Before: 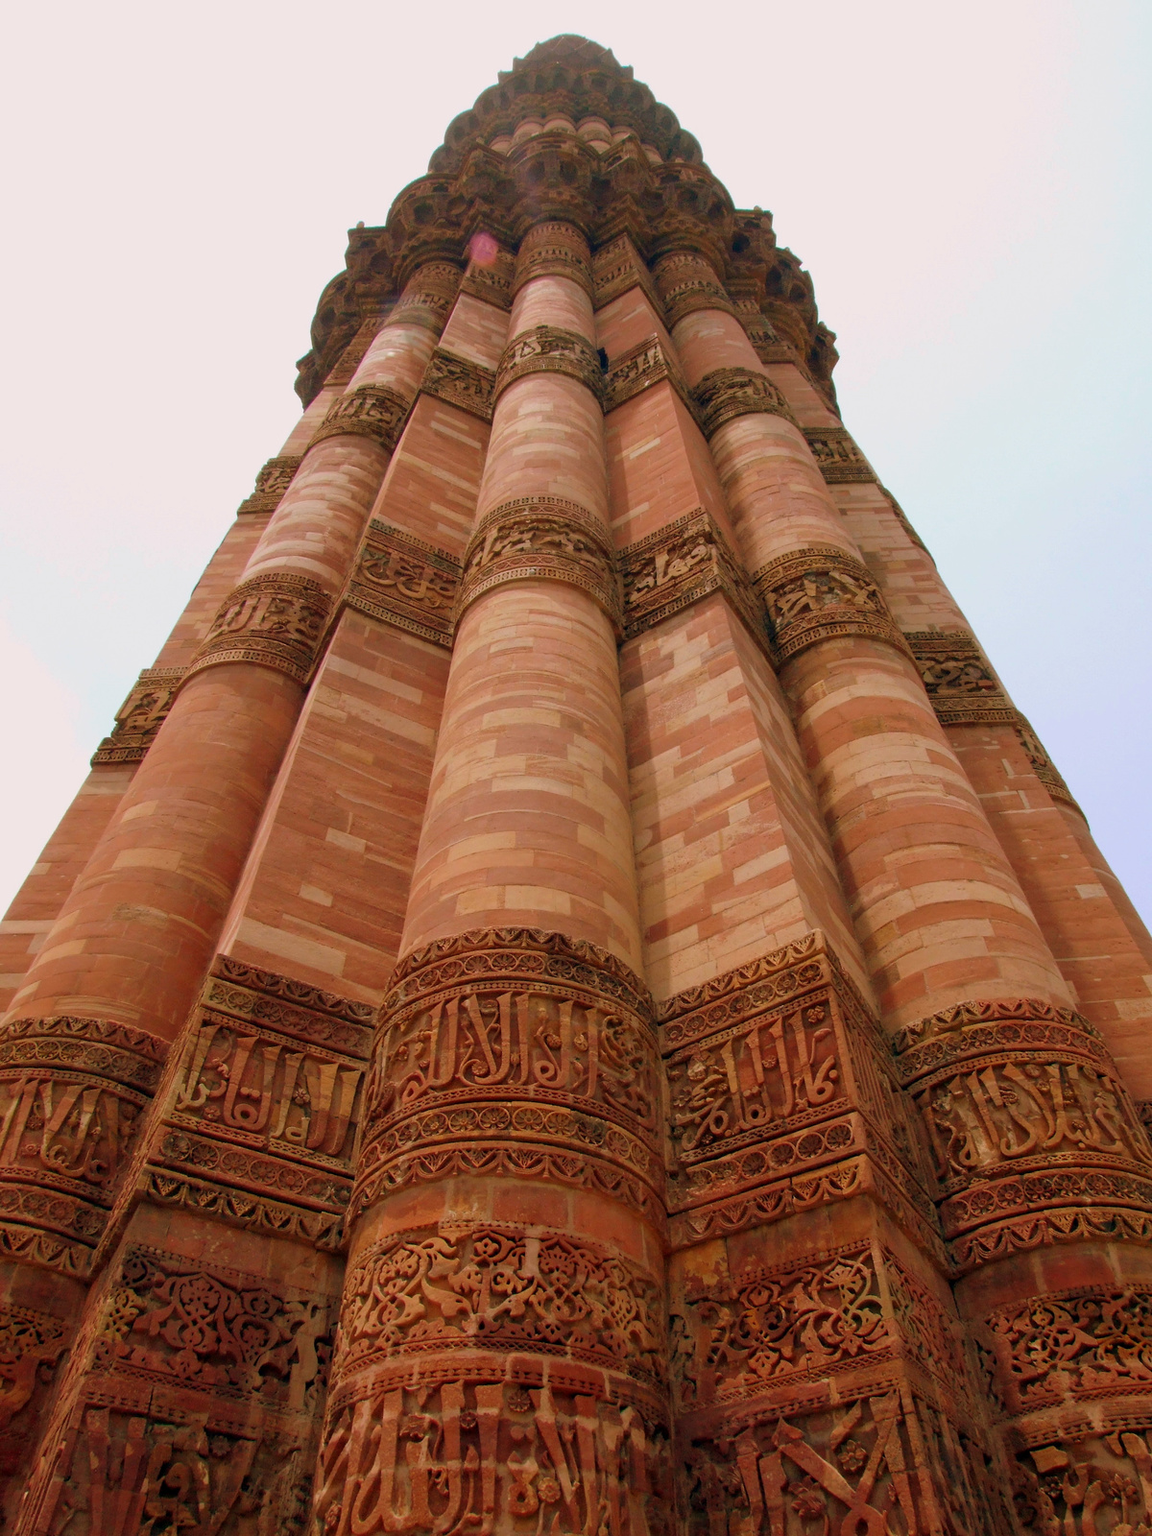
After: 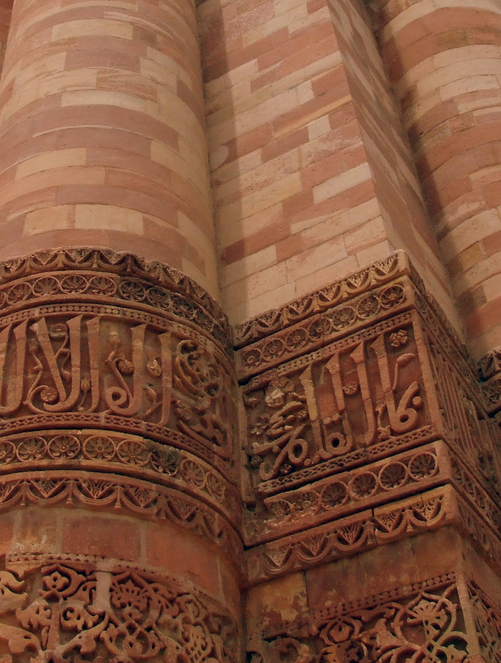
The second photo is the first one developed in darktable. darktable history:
crop: left 37.618%, top 44.894%, right 20.618%, bottom 13.62%
color correction: highlights a* 2.76, highlights b* 5.01, shadows a* -2.66, shadows b* -4.87, saturation 0.773
